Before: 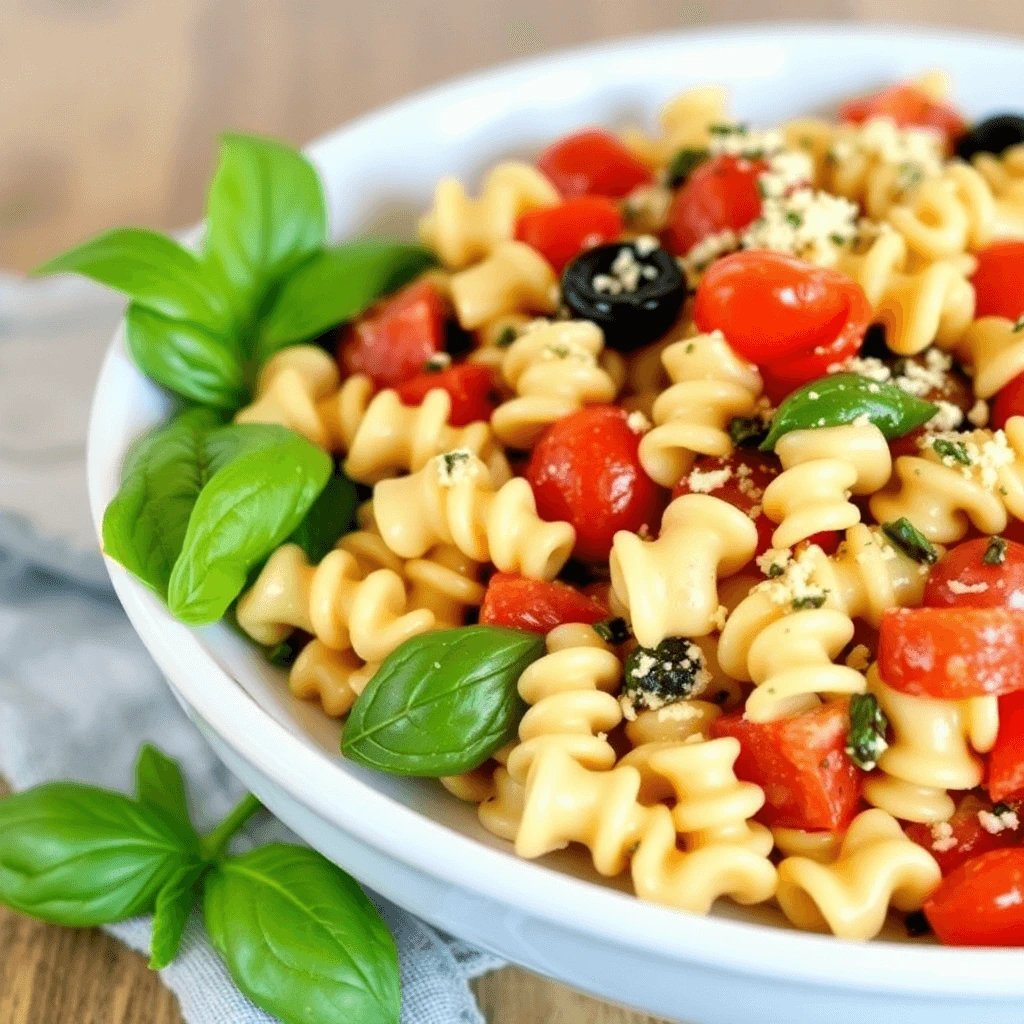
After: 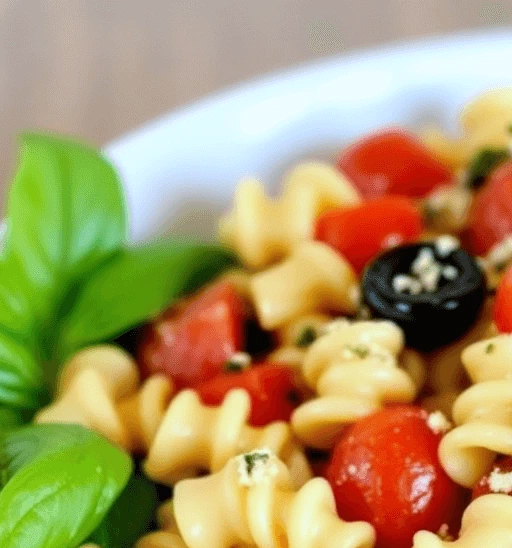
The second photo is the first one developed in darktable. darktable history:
white balance: red 0.954, blue 1.079
crop: left 19.556%, right 30.401%, bottom 46.458%
